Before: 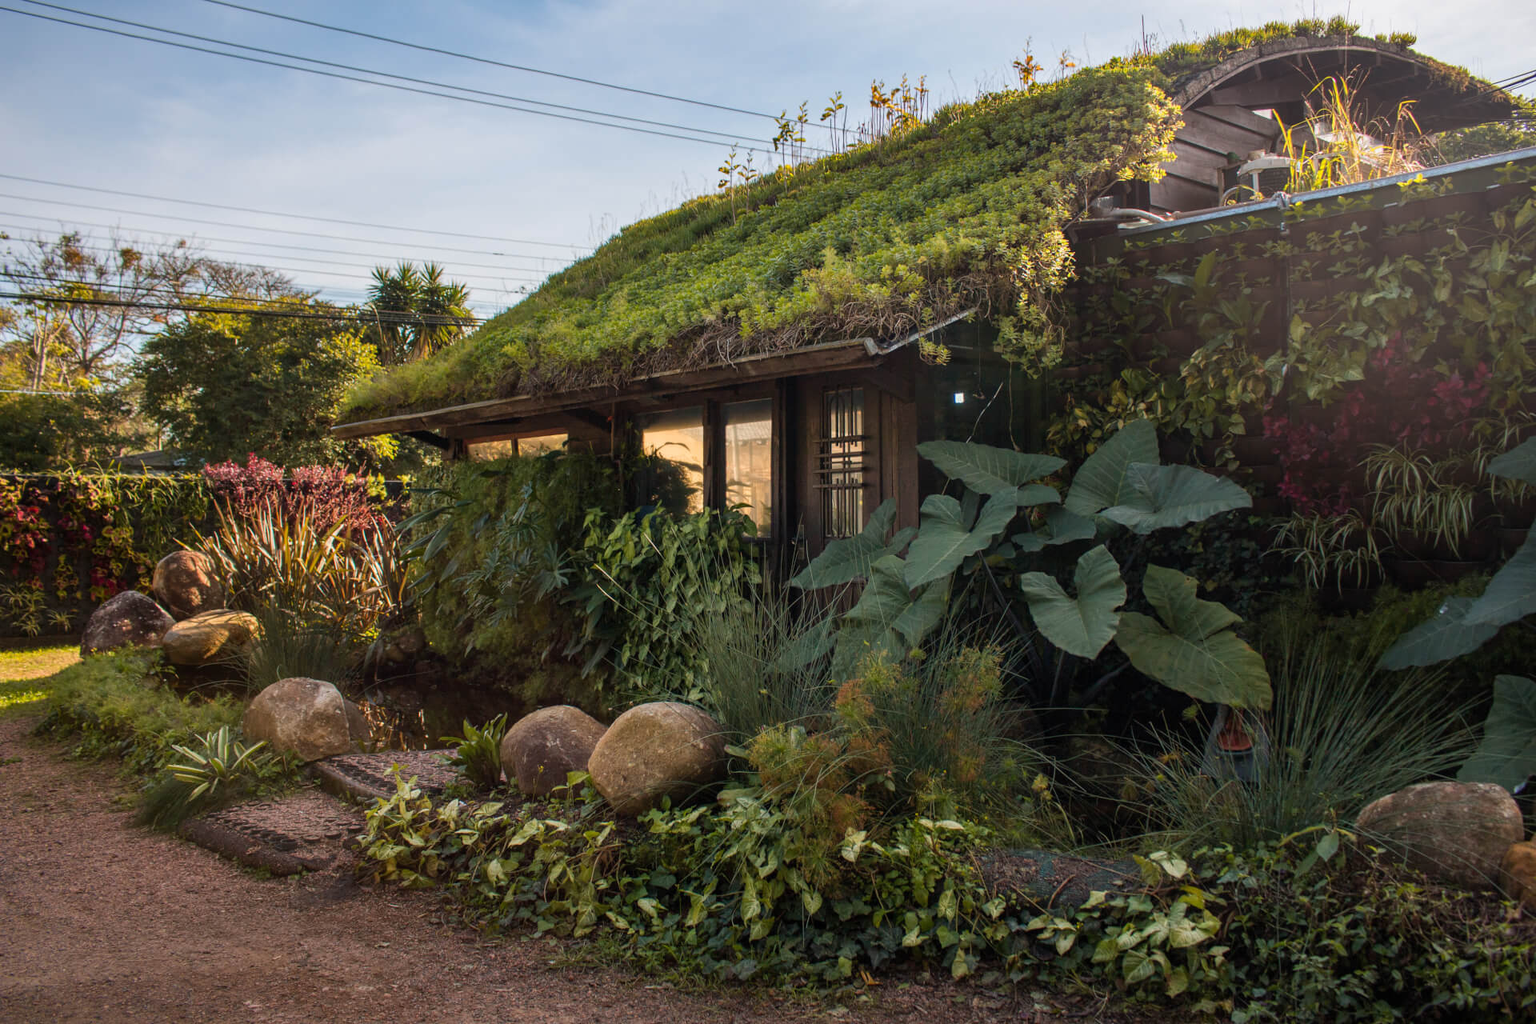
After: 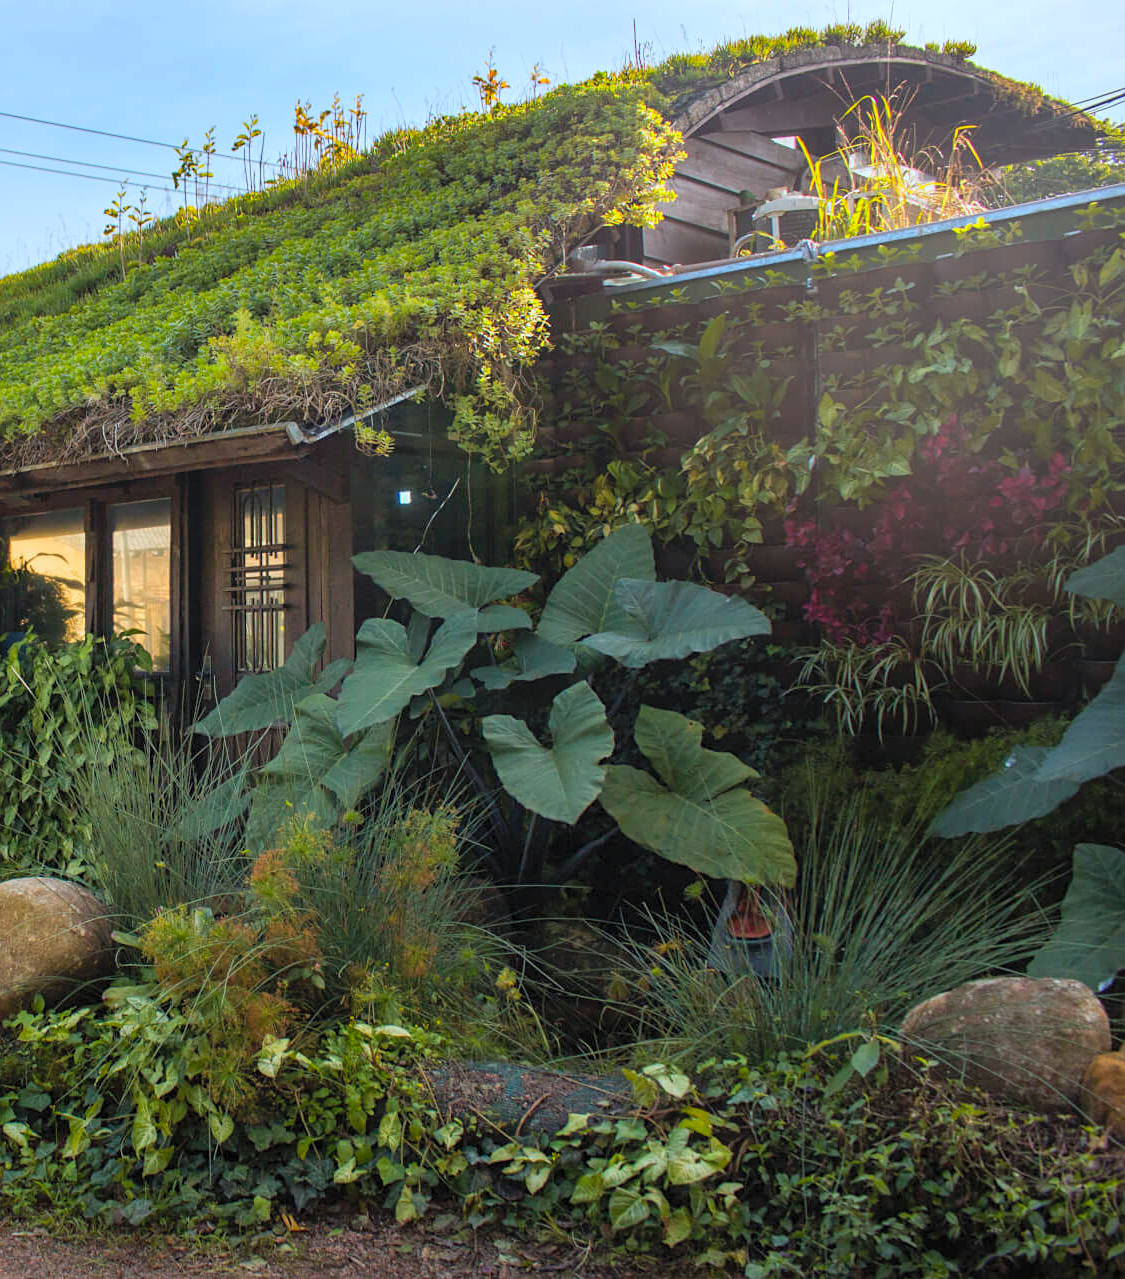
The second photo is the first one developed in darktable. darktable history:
crop: left 41.402%
contrast brightness saturation: contrast 0.07, brightness 0.18, saturation 0.4
white balance: red 0.925, blue 1.046
sharpen: amount 0.2
